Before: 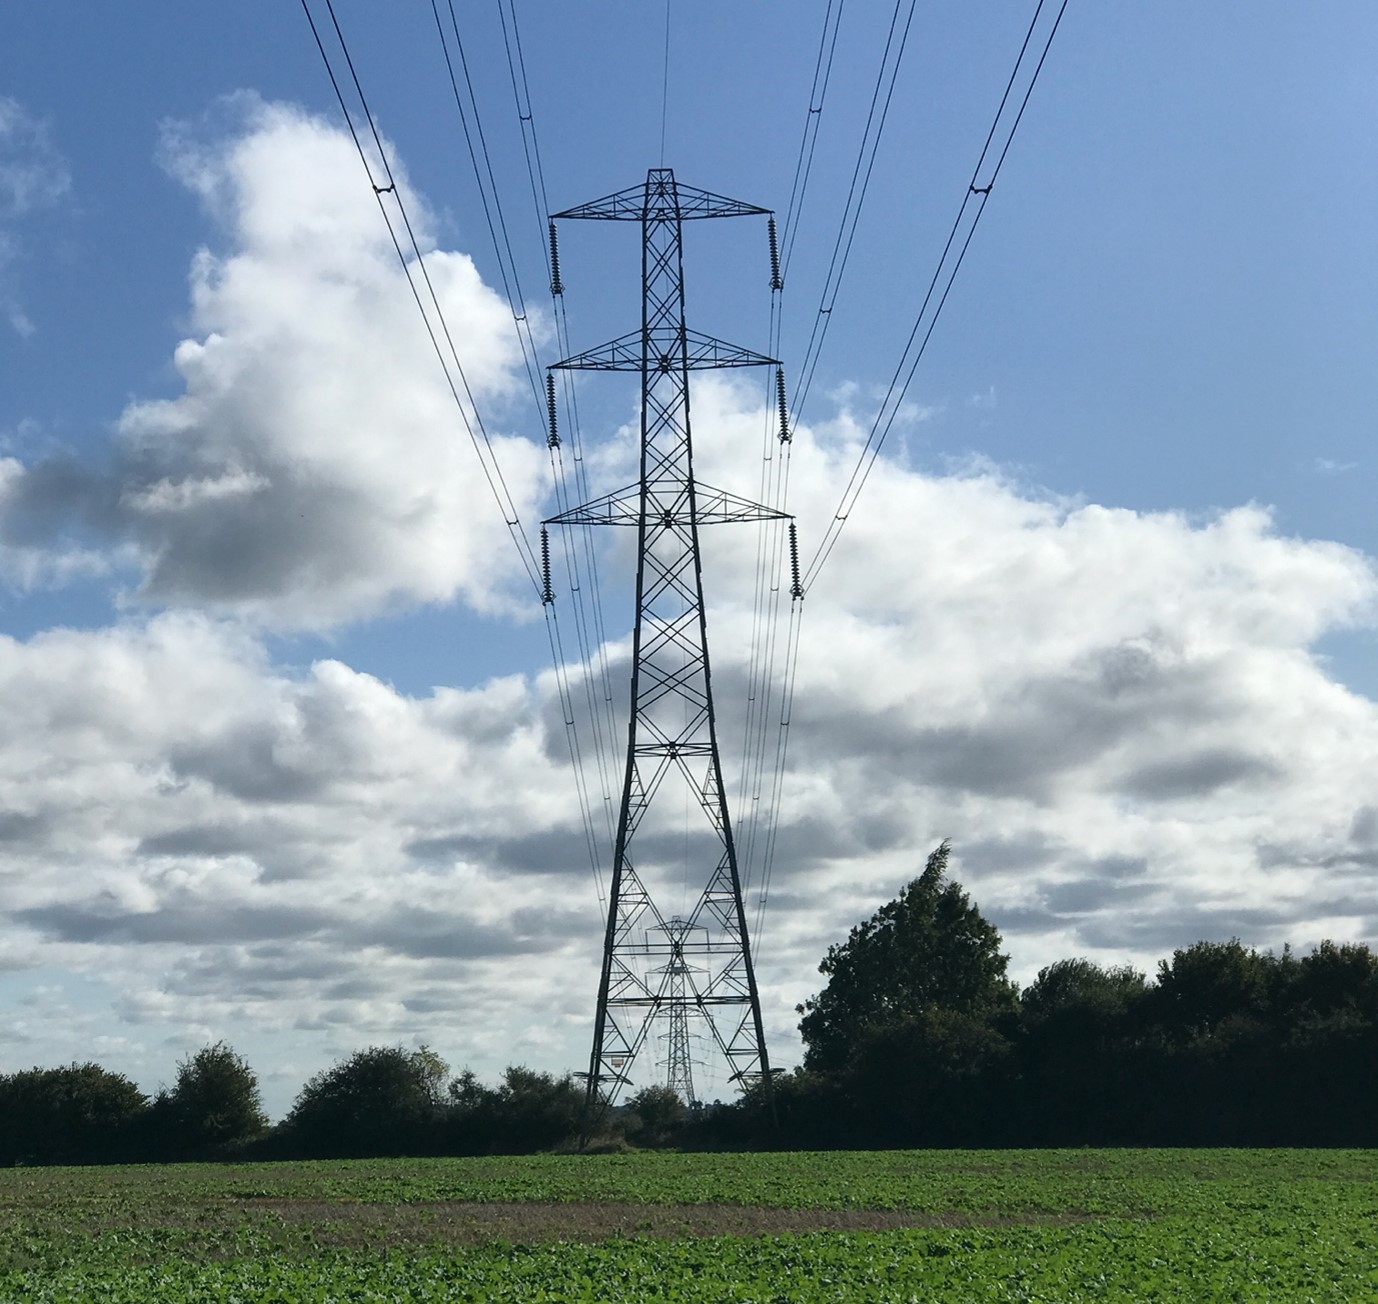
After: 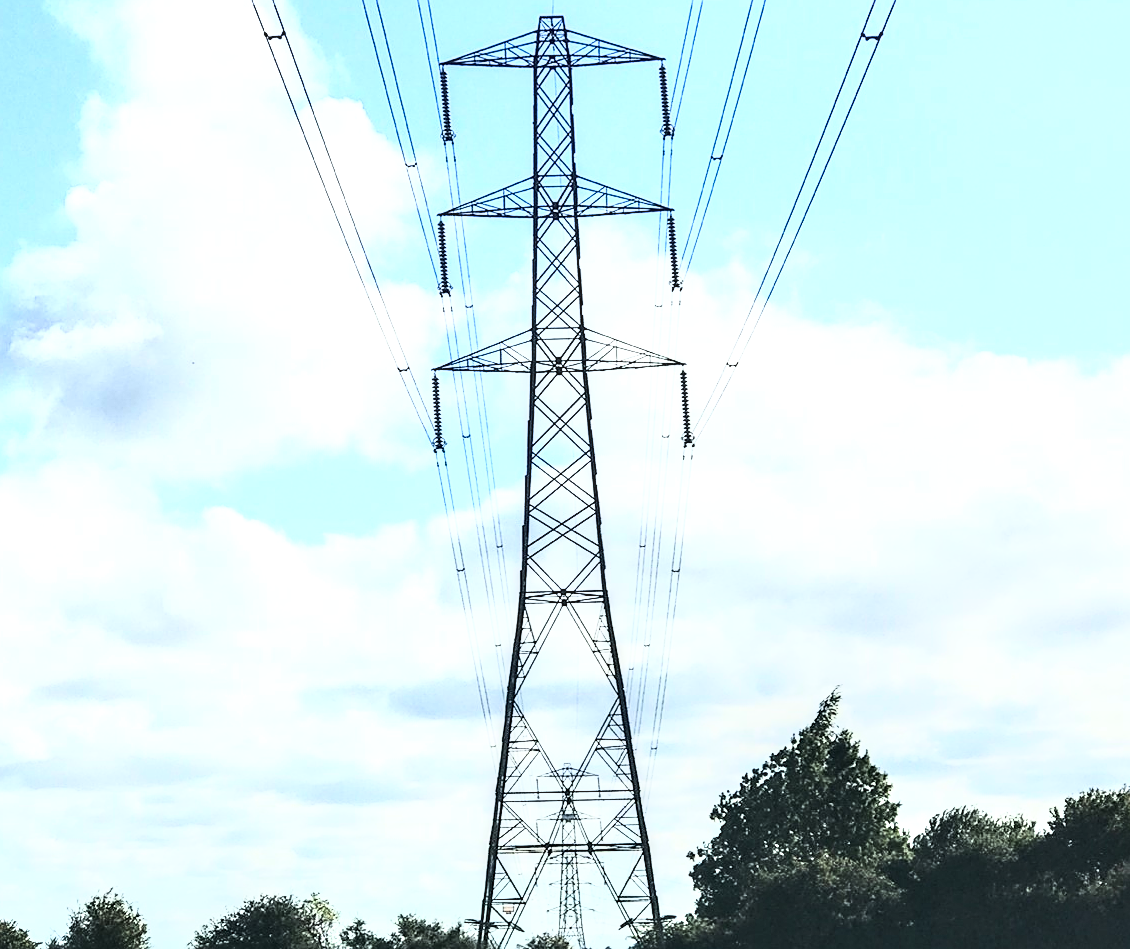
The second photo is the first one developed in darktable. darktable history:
exposure: black level correction -0.001, exposure 0.907 EV, compensate highlight preservation false
crop: left 7.933%, top 11.757%, right 10.017%, bottom 15.452%
local contrast: detail 152%
sharpen: on, module defaults
base curve: curves: ch0 [(0, 0) (0.026, 0.03) (0.109, 0.232) (0.351, 0.748) (0.669, 0.968) (1, 1)]
tone equalizer: -8 EV -0.455 EV, -7 EV -0.371 EV, -6 EV -0.36 EV, -5 EV -0.218 EV, -3 EV 0.239 EV, -2 EV 0.334 EV, -1 EV 0.381 EV, +0 EV 0.418 EV, edges refinement/feathering 500, mask exposure compensation -1.57 EV, preserve details no
